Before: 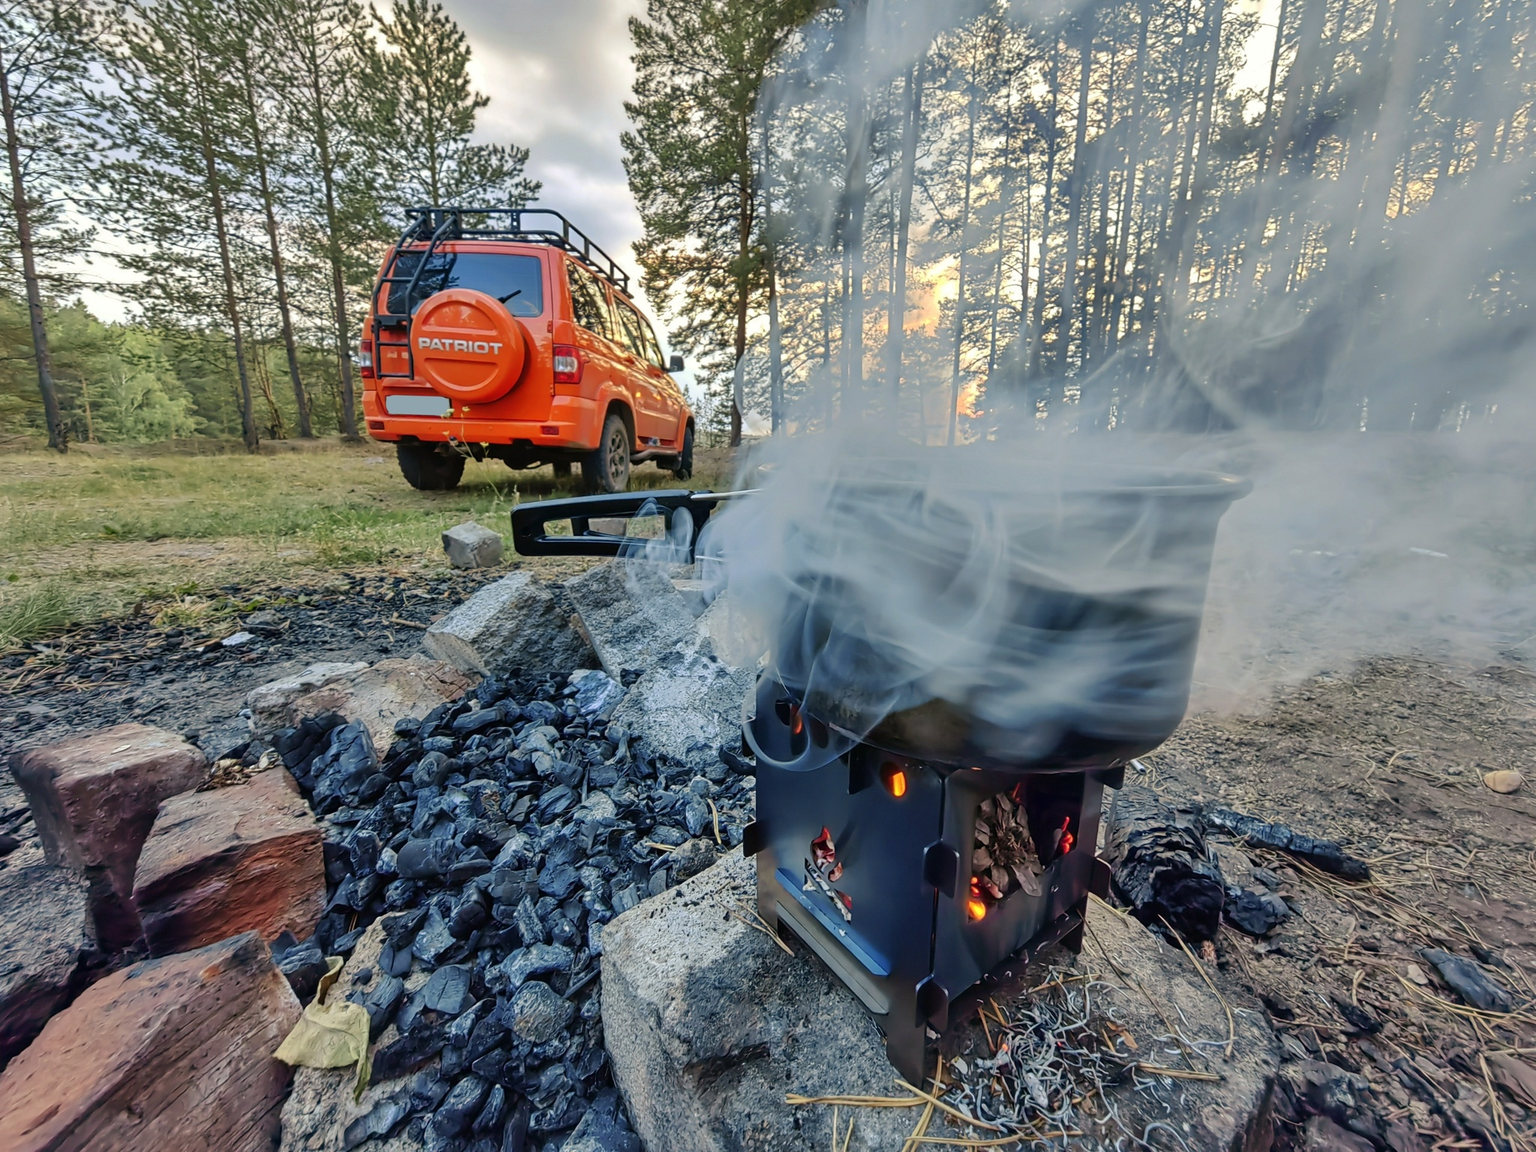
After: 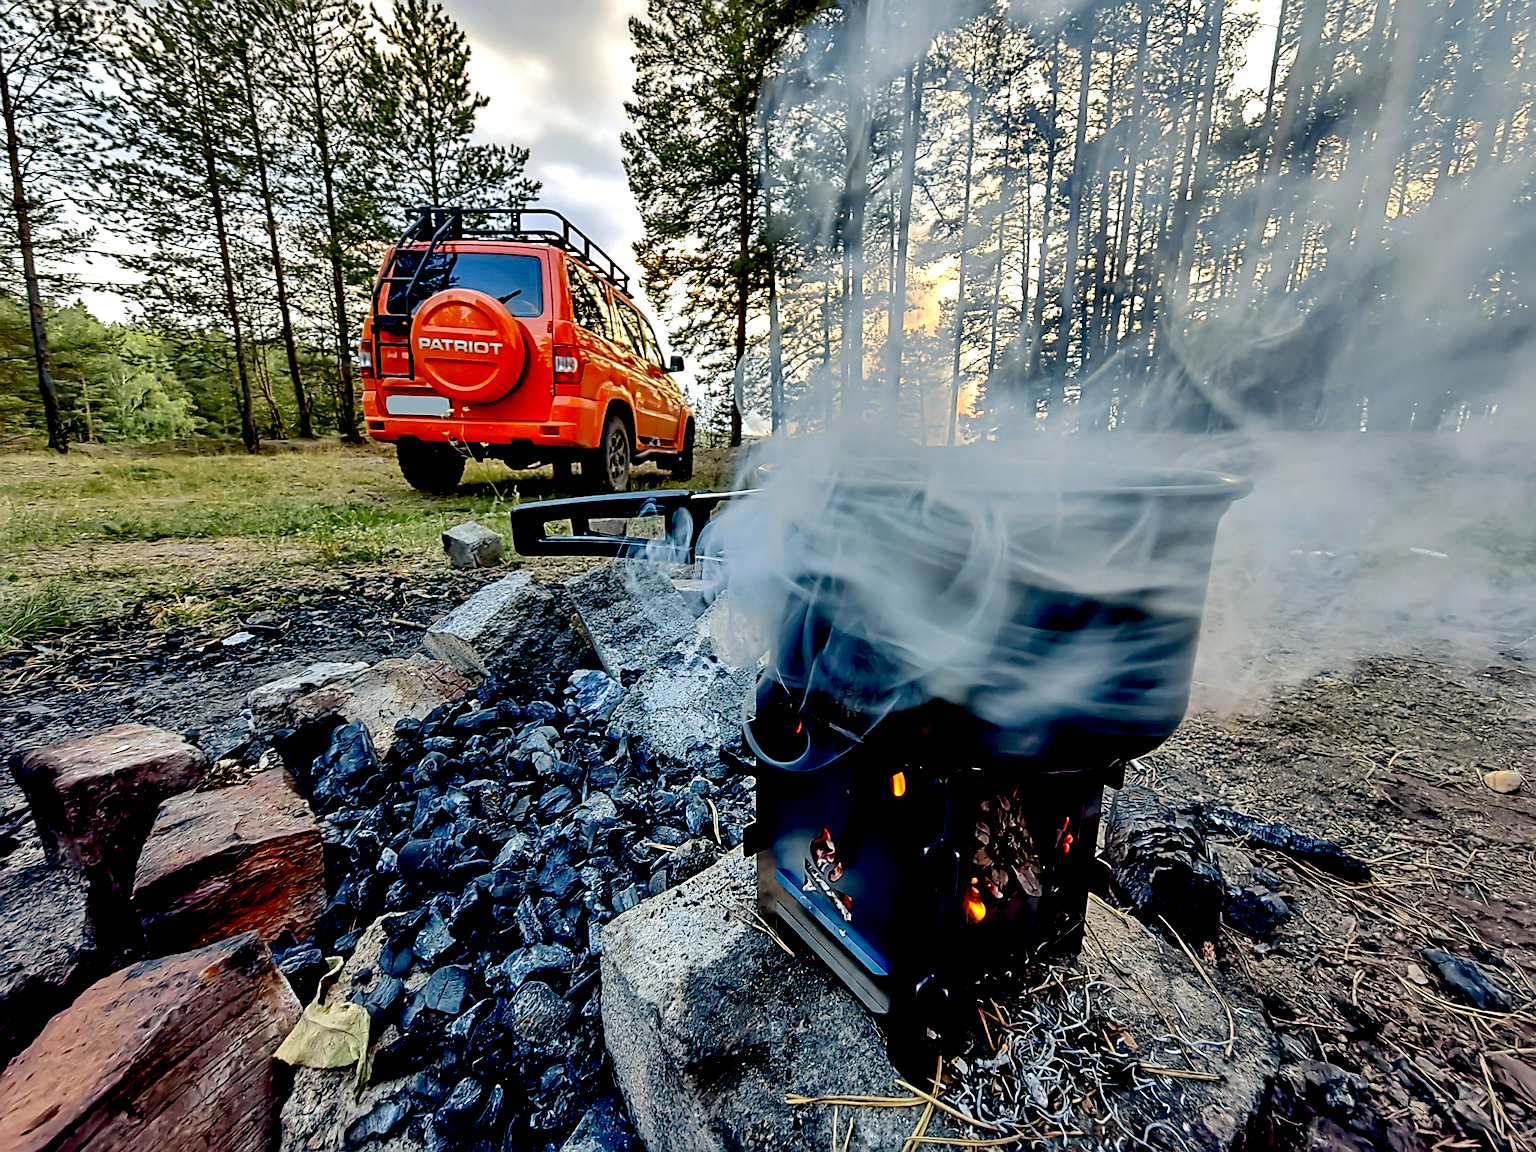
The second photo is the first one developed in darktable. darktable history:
white balance: red 1, blue 1
tone equalizer: -8 EV -0.417 EV, -7 EV -0.389 EV, -6 EV -0.333 EV, -5 EV -0.222 EV, -3 EV 0.222 EV, -2 EV 0.333 EV, -1 EV 0.389 EV, +0 EV 0.417 EV, edges refinement/feathering 500, mask exposure compensation -1.57 EV, preserve details no
exposure: black level correction 0.056, compensate highlight preservation false
sharpen: on, module defaults
